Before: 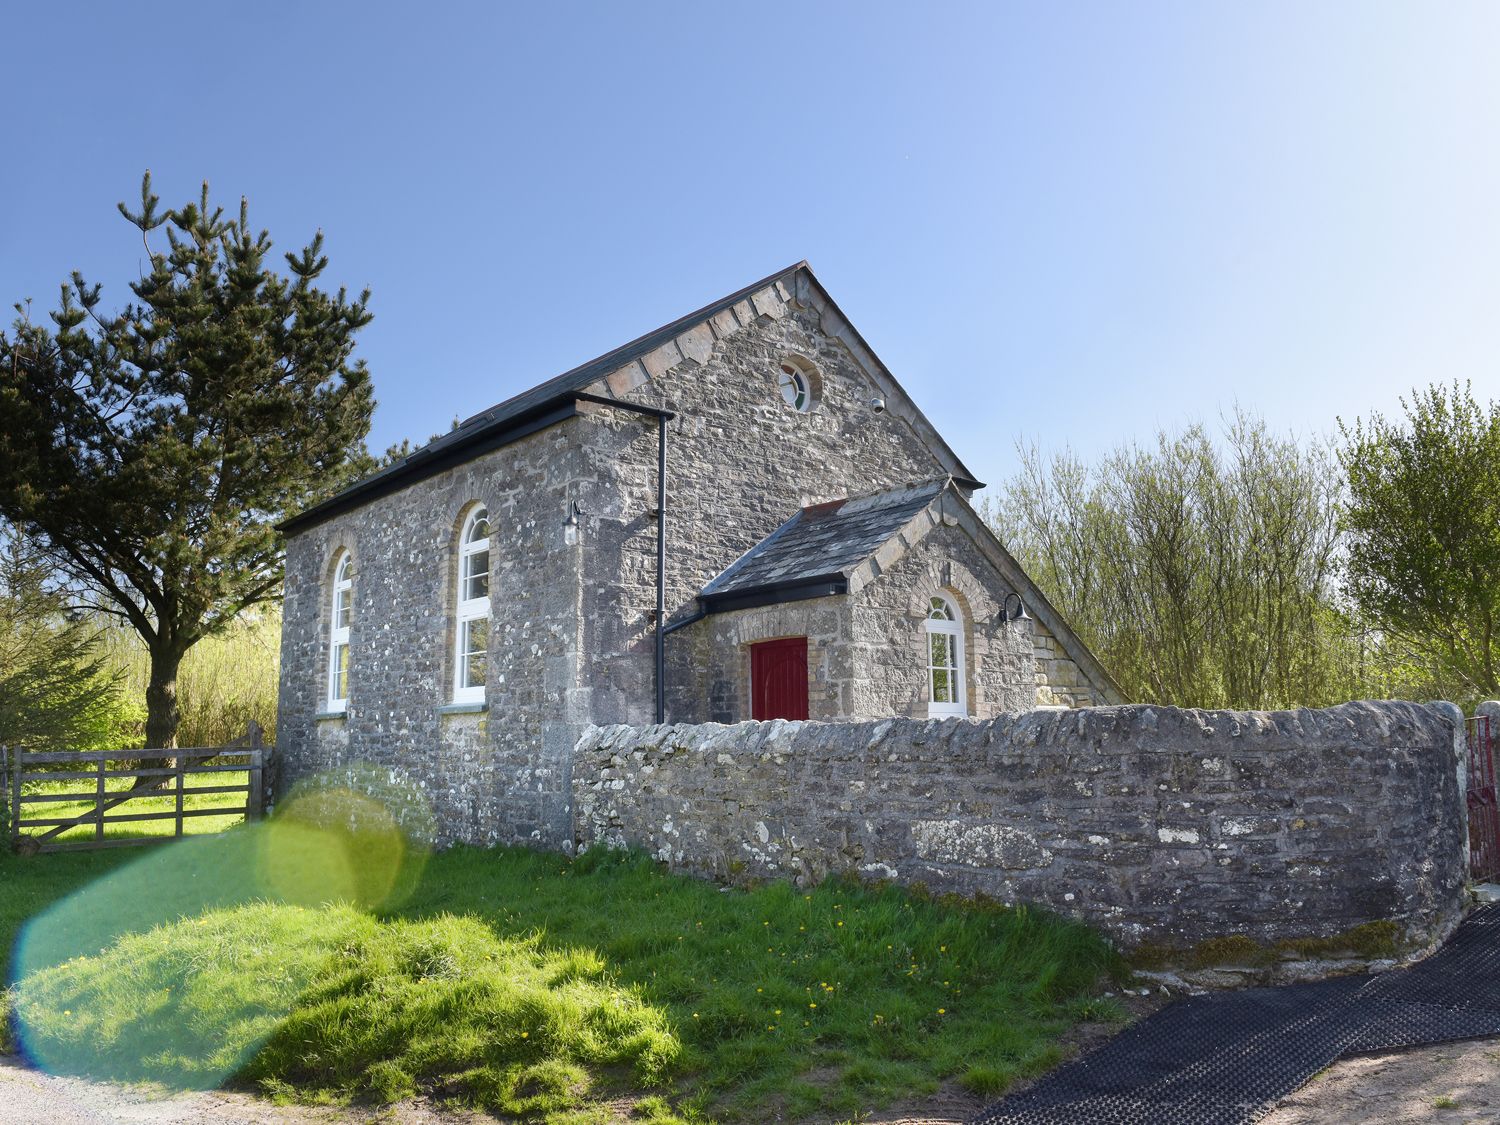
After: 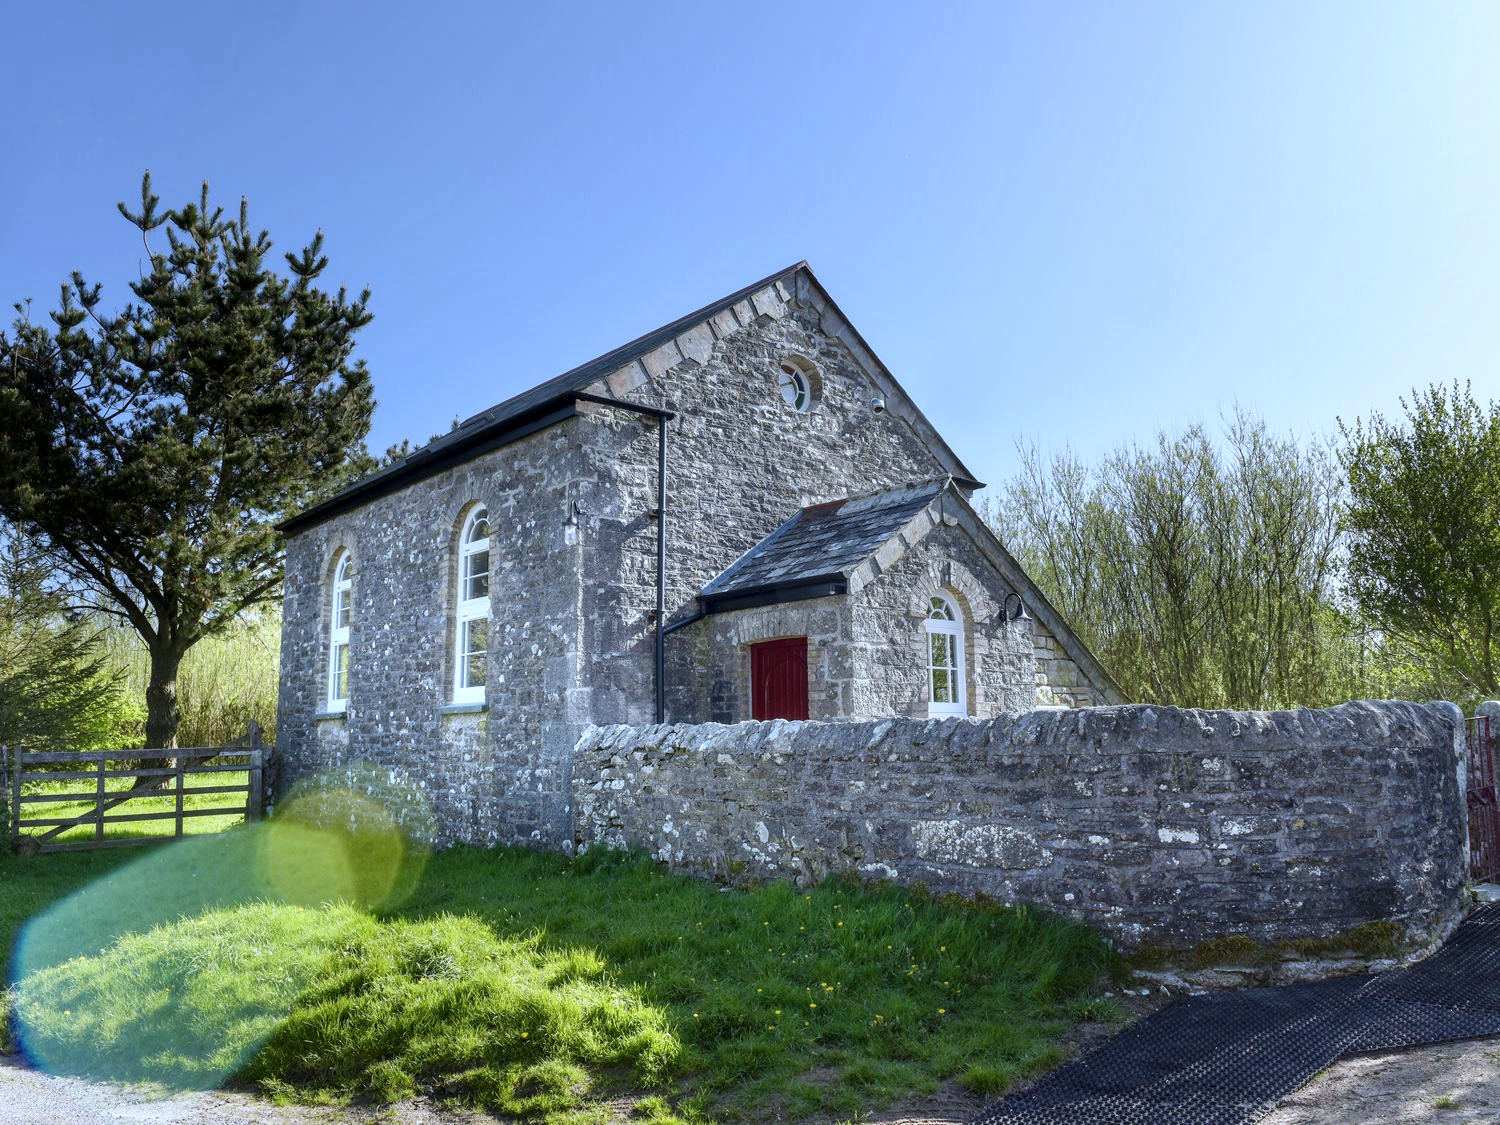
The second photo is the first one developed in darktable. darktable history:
white balance: red 0.924, blue 1.095
local contrast: detail 130%
